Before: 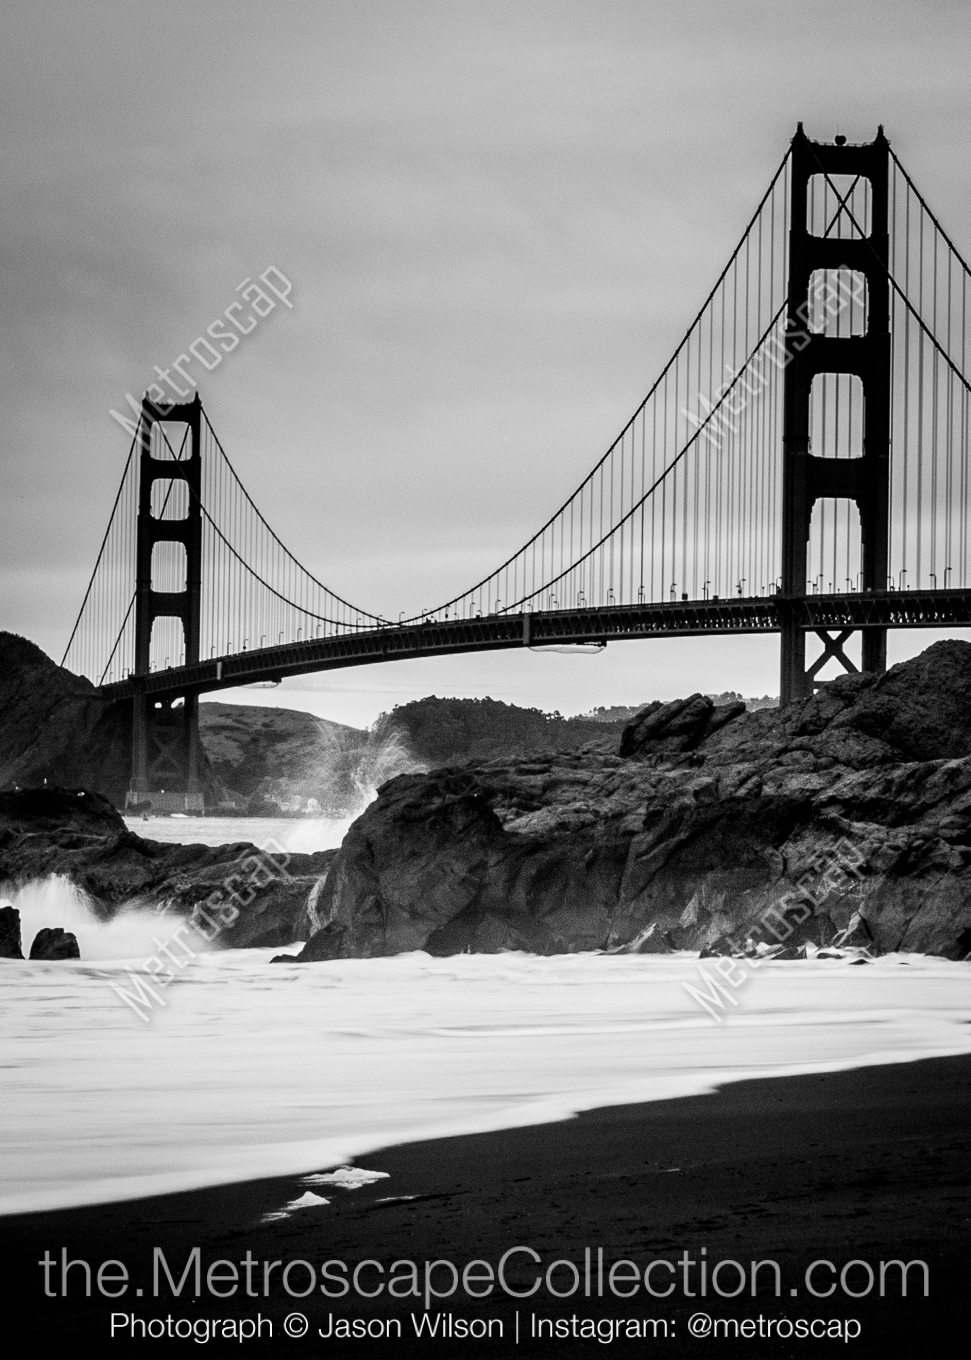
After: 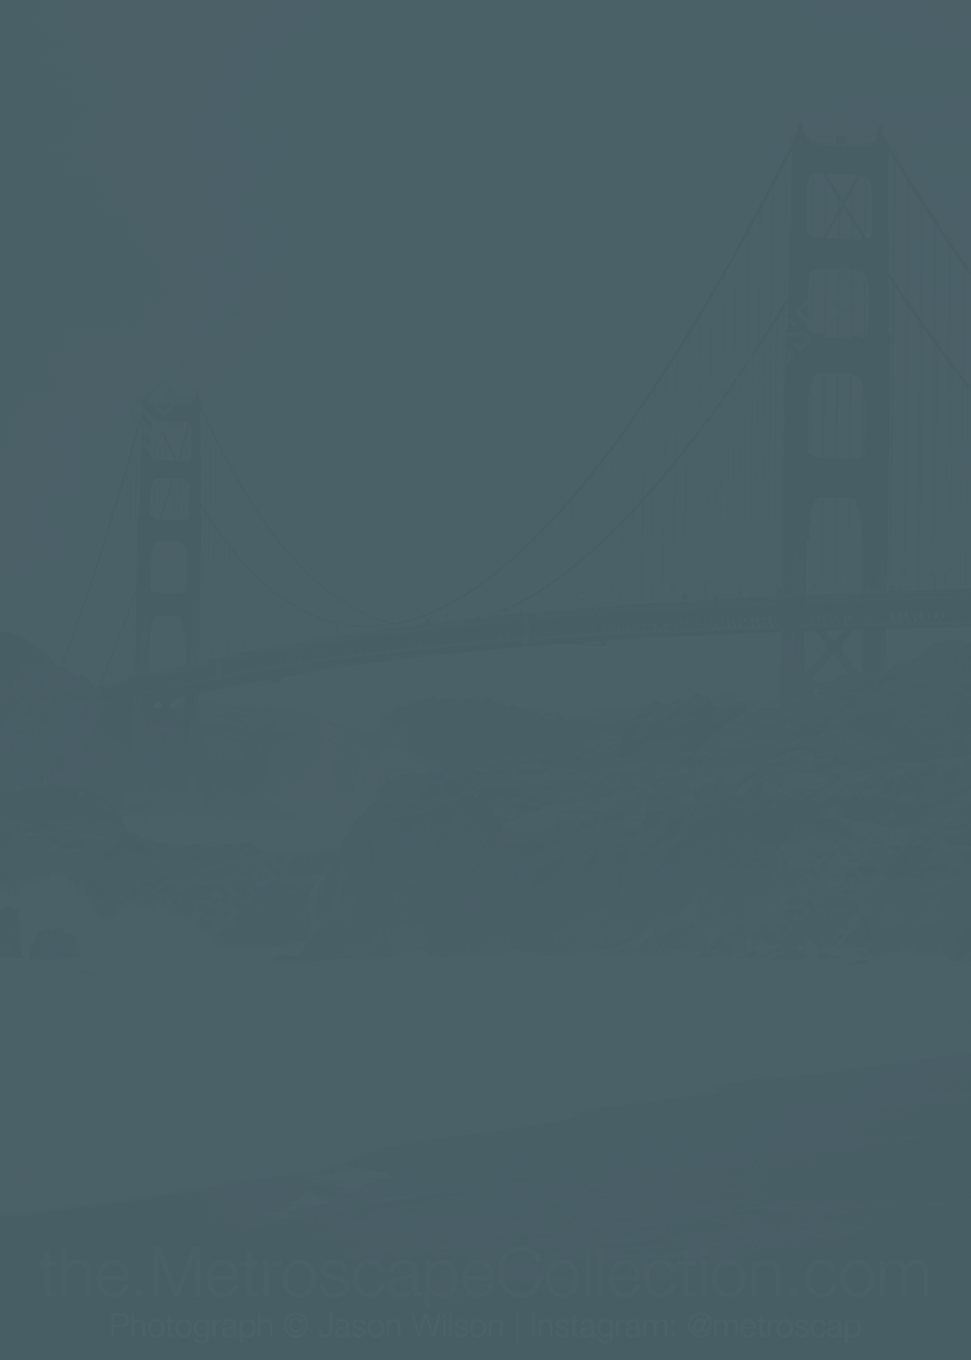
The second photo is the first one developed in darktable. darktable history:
filmic rgb: black relative exposure -5 EV, hardness 2.88, contrast 1.2, highlights saturation mix -30%
exposure: exposure 0.722 EV, compensate highlight preservation false
contrast brightness saturation: contrast -0.99, brightness -0.17, saturation 0.75
monochrome: size 1
split-toning: shadows › hue 205.2°, shadows › saturation 0.43, highlights › hue 54°, highlights › saturation 0.54
